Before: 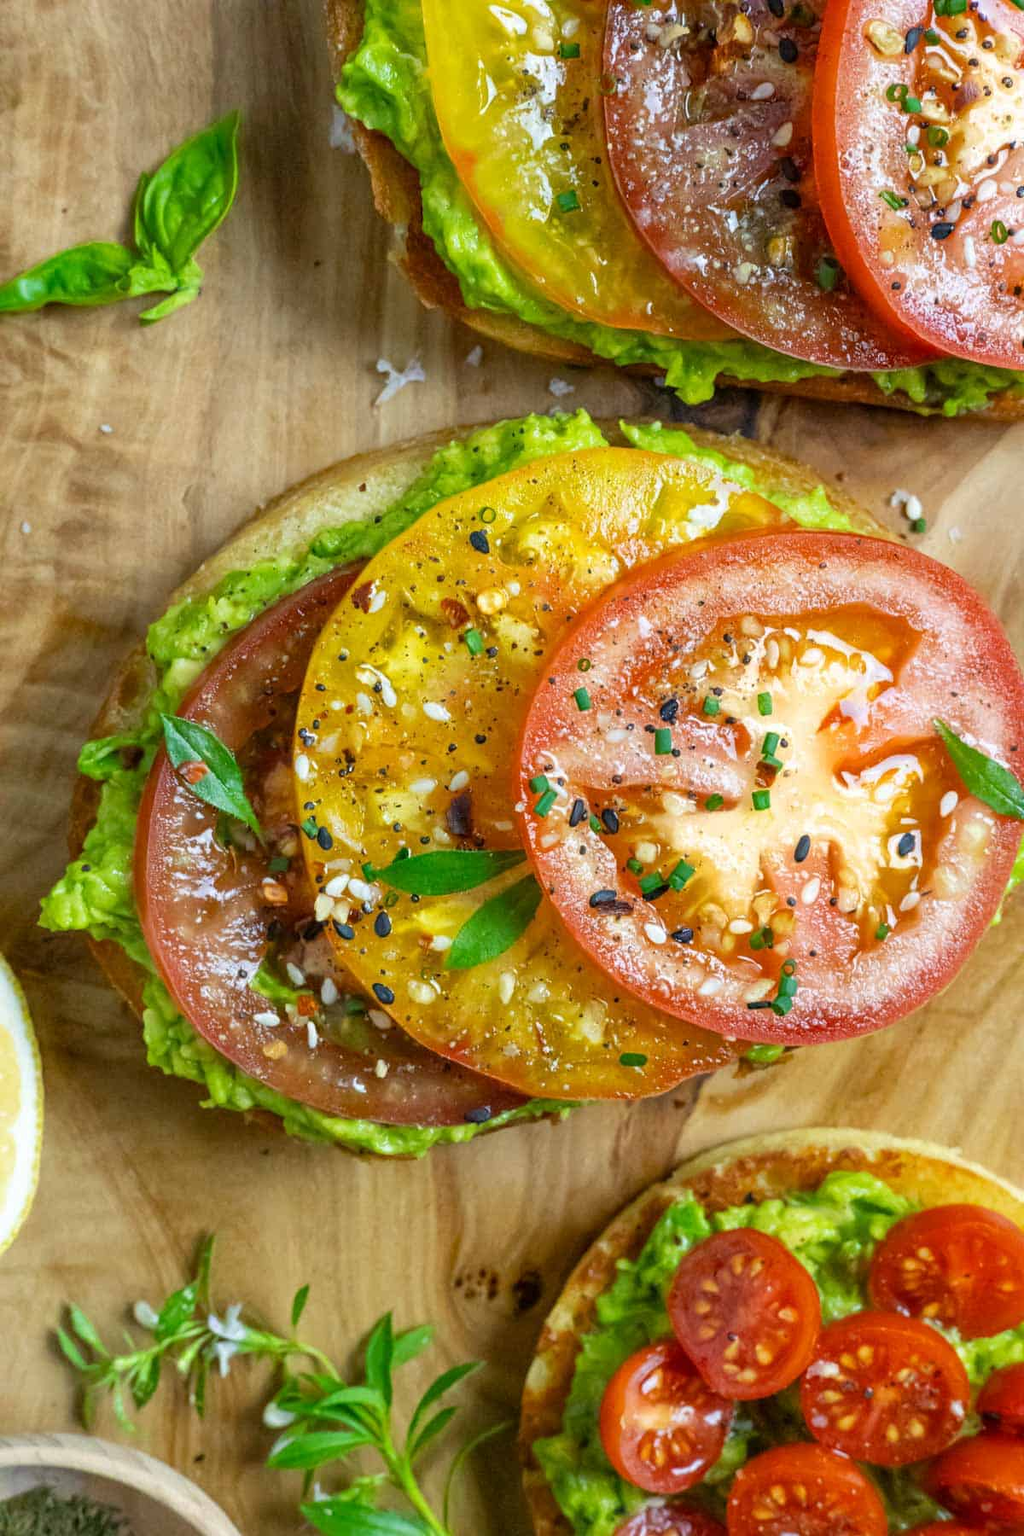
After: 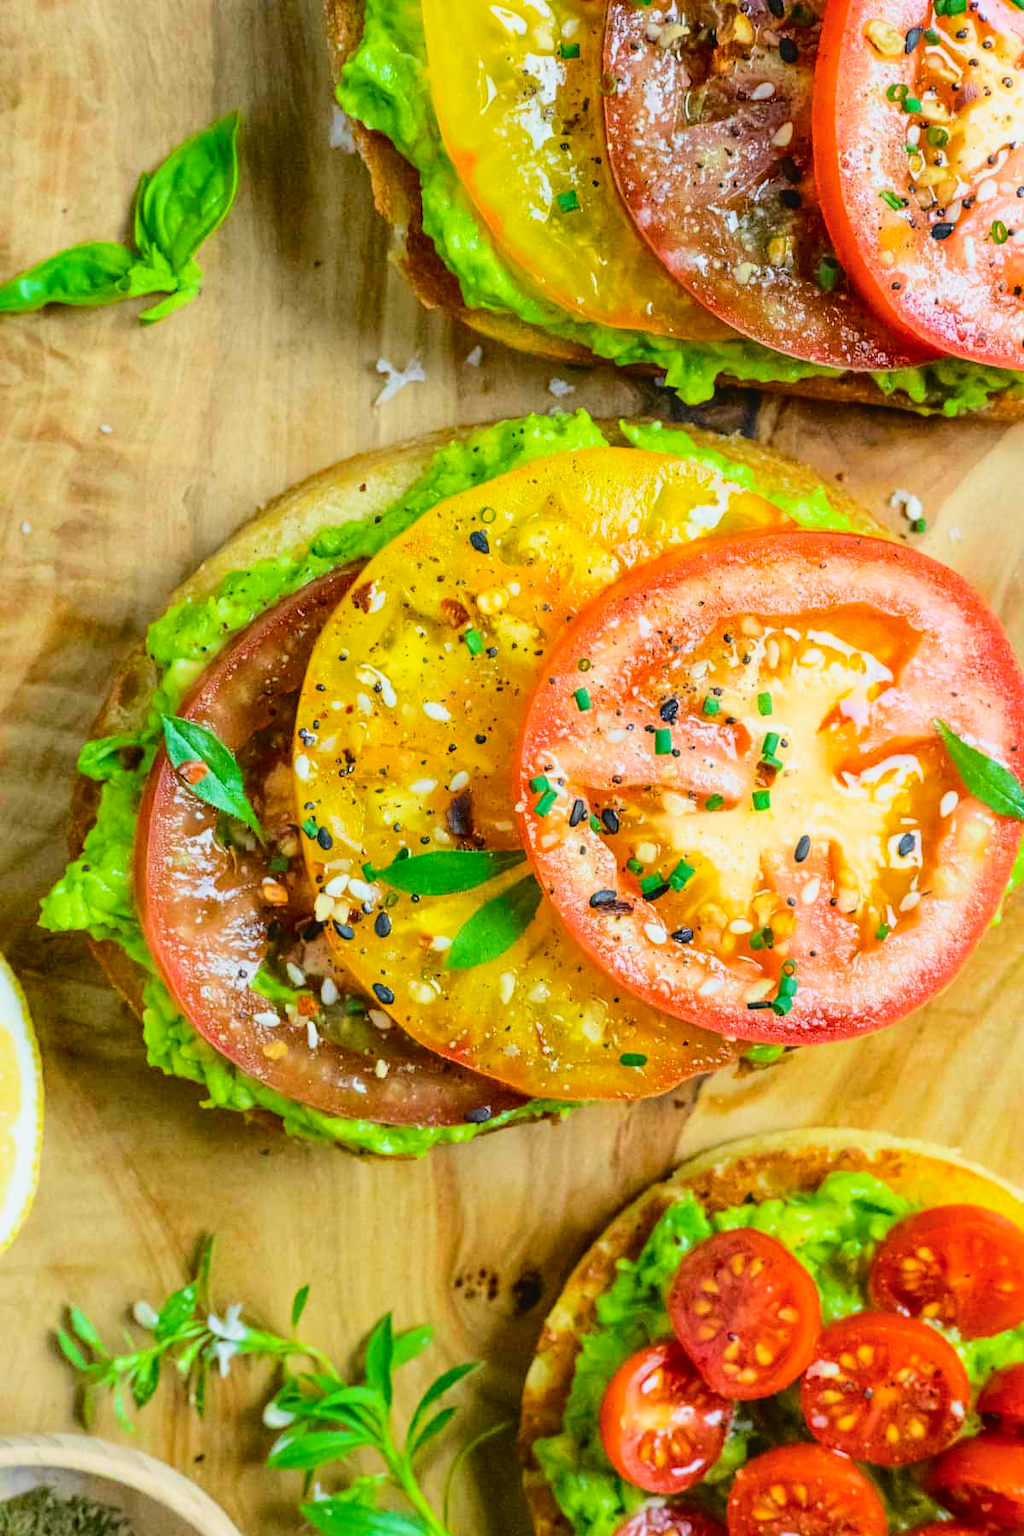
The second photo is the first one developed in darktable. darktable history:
color balance rgb: highlights gain › chroma 0.19%, highlights gain › hue 331.98°, perceptual saturation grading › global saturation 30.855%
tone curve: curves: ch0 [(0, 0.026) (0.104, 0.1) (0.233, 0.262) (0.398, 0.507) (0.498, 0.621) (0.65, 0.757) (0.835, 0.883) (1, 0.961)]; ch1 [(0, 0) (0.346, 0.307) (0.408, 0.369) (0.453, 0.457) (0.482, 0.476) (0.502, 0.498) (0.521, 0.507) (0.553, 0.554) (0.638, 0.646) (0.693, 0.727) (1, 1)]; ch2 [(0, 0) (0.366, 0.337) (0.434, 0.46) (0.485, 0.494) (0.5, 0.494) (0.511, 0.508) (0.537, 0.55) (0.579, 0.599) (0.663, 0.67) (1, 1)], color space Lab, independent channels, preserve colors none
